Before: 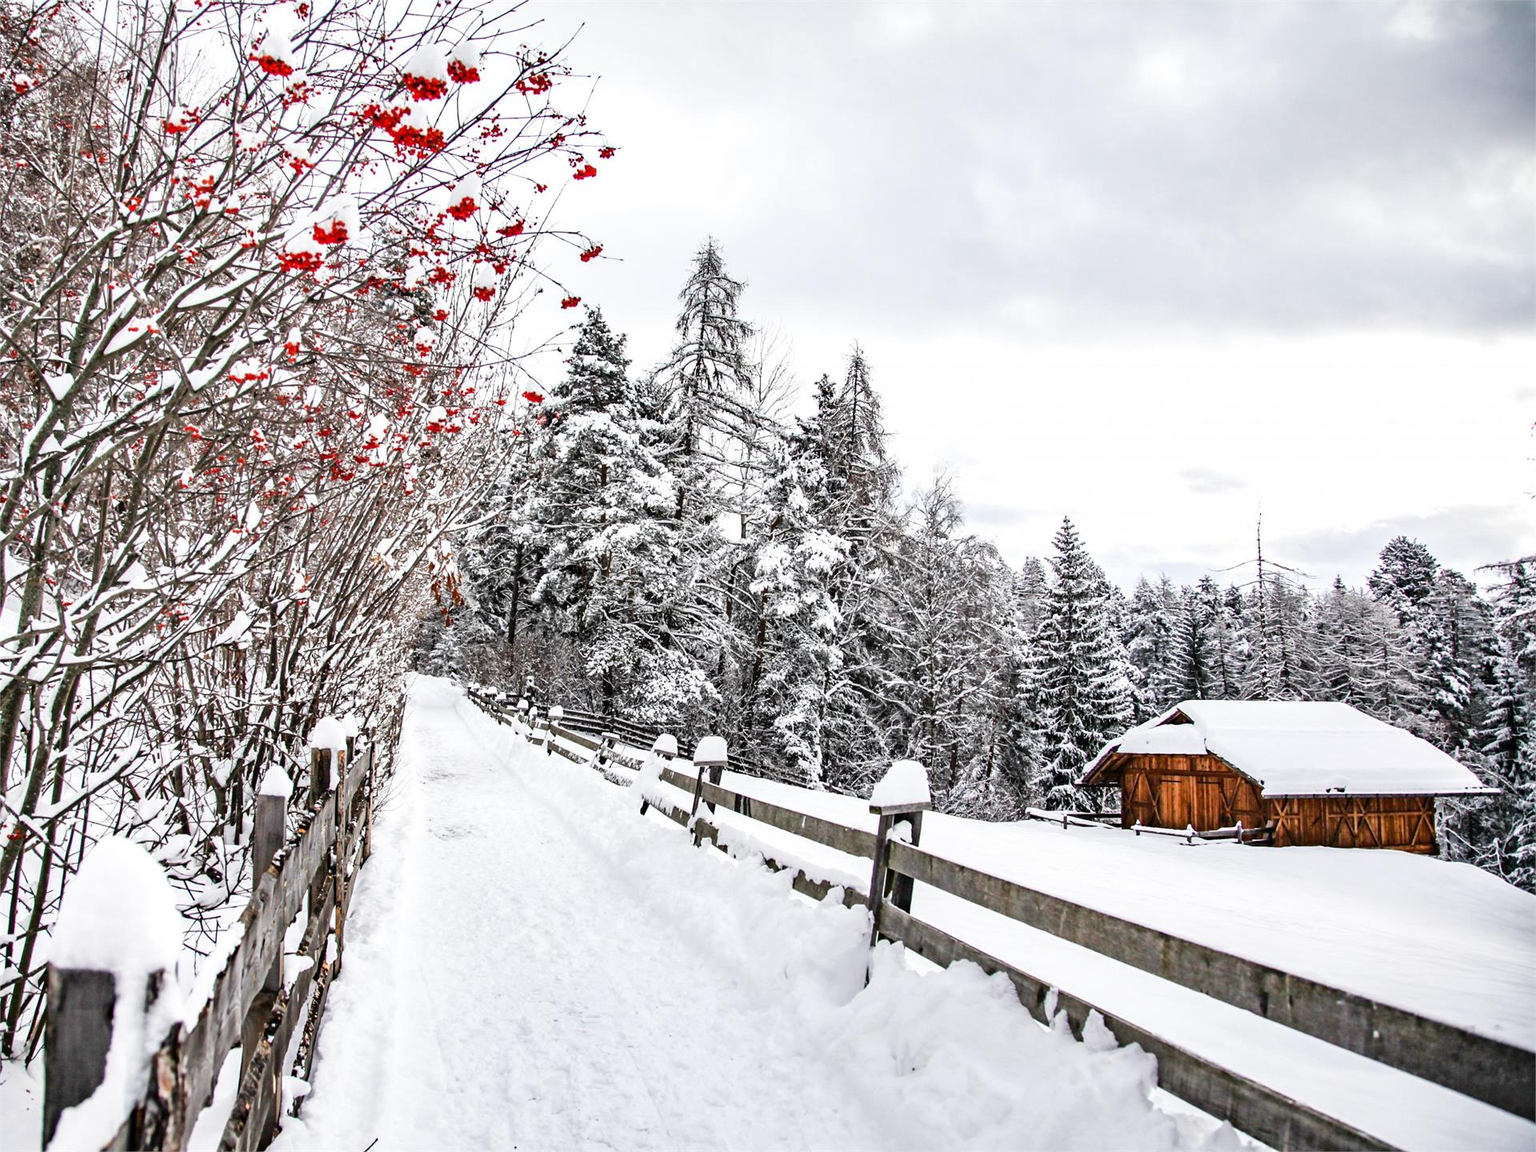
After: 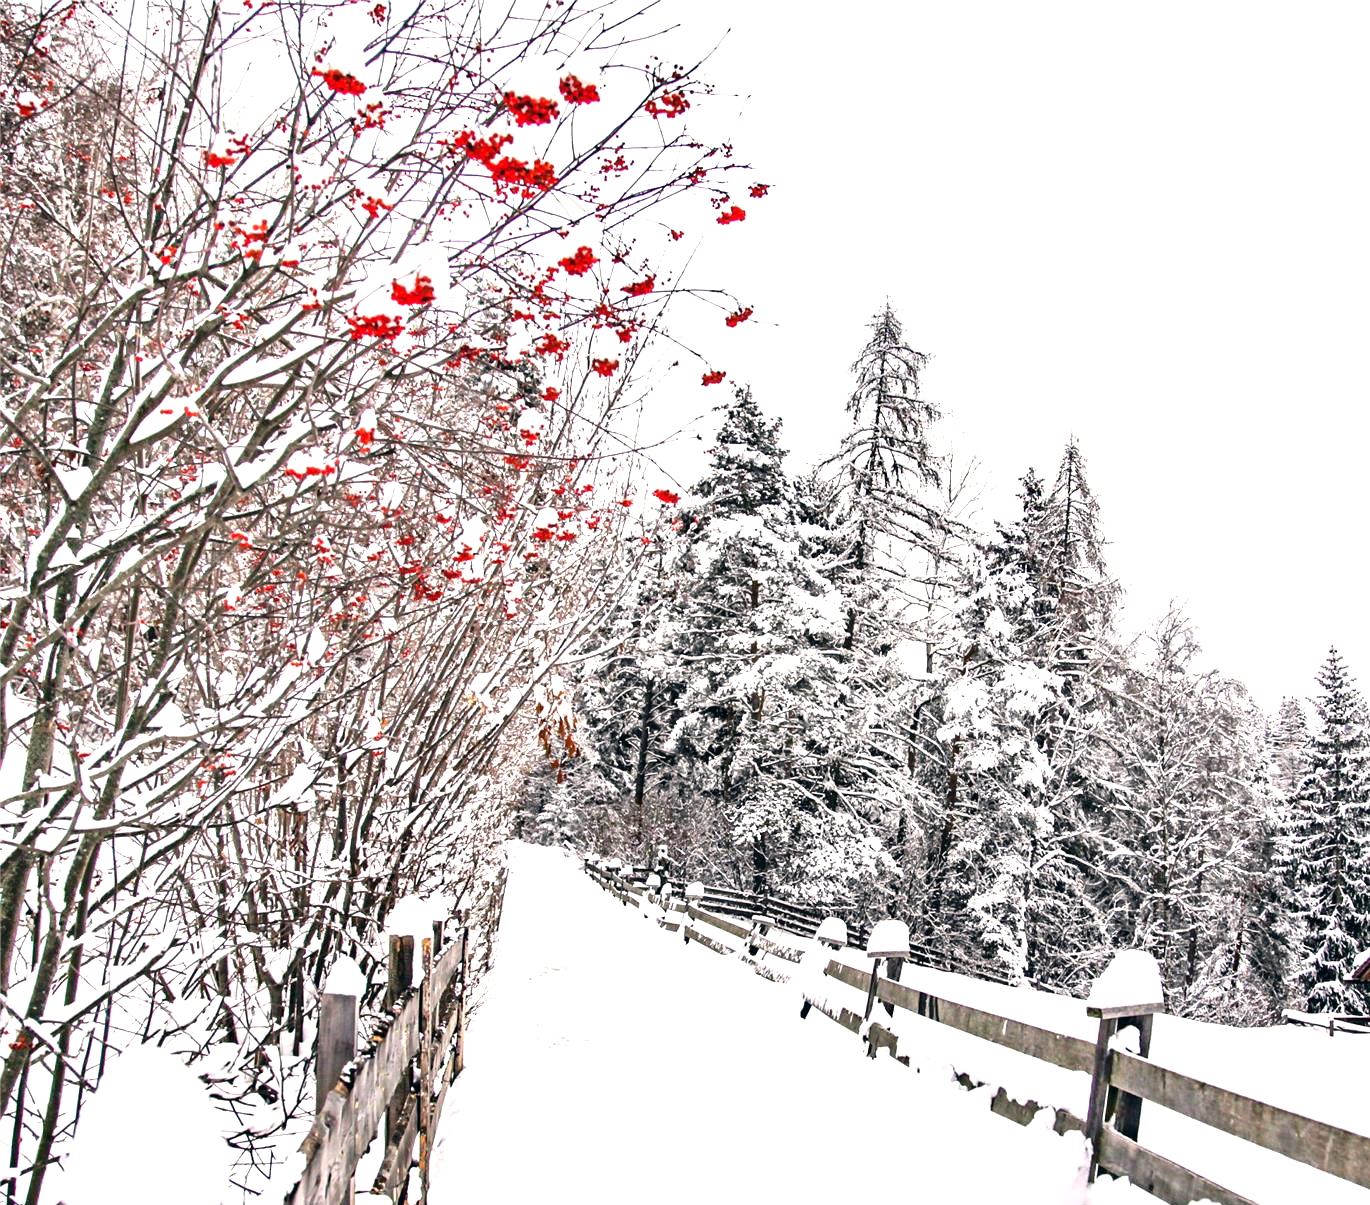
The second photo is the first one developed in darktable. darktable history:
crop: right 28.639%, bottom 16.315%
color correction: highlights a* 5.43, highlights b* 5.33, shadows a* -4.14, shadows b* -5.17
exposure: black level correction 0, exposure 0.695 EV, compensate highlight preservation false
